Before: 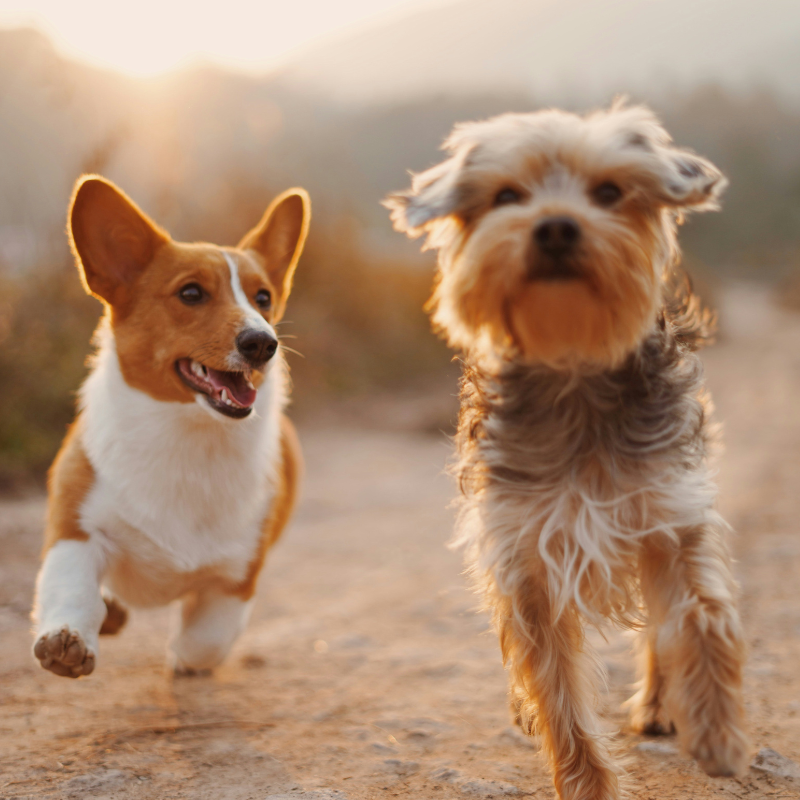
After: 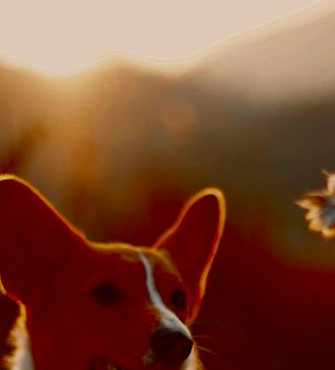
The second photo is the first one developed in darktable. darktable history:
crop and rotate: left 10.817%, top 0.062%, right 47.194%, bottom 53.626%
contrast brightness saturation: brightness -1, saturation 1
